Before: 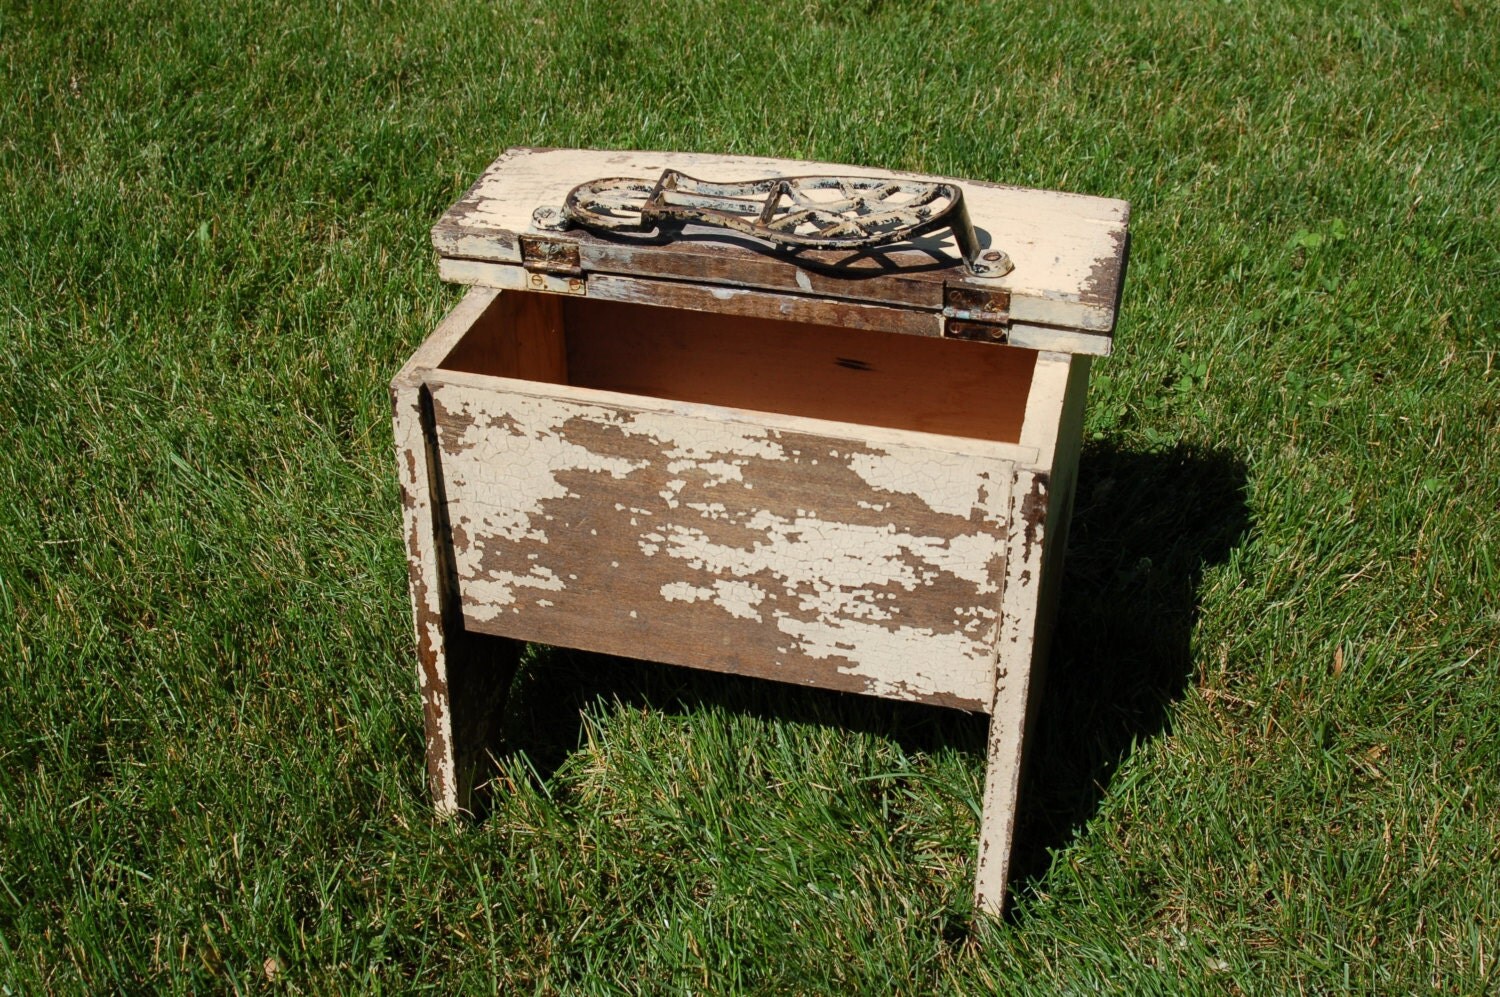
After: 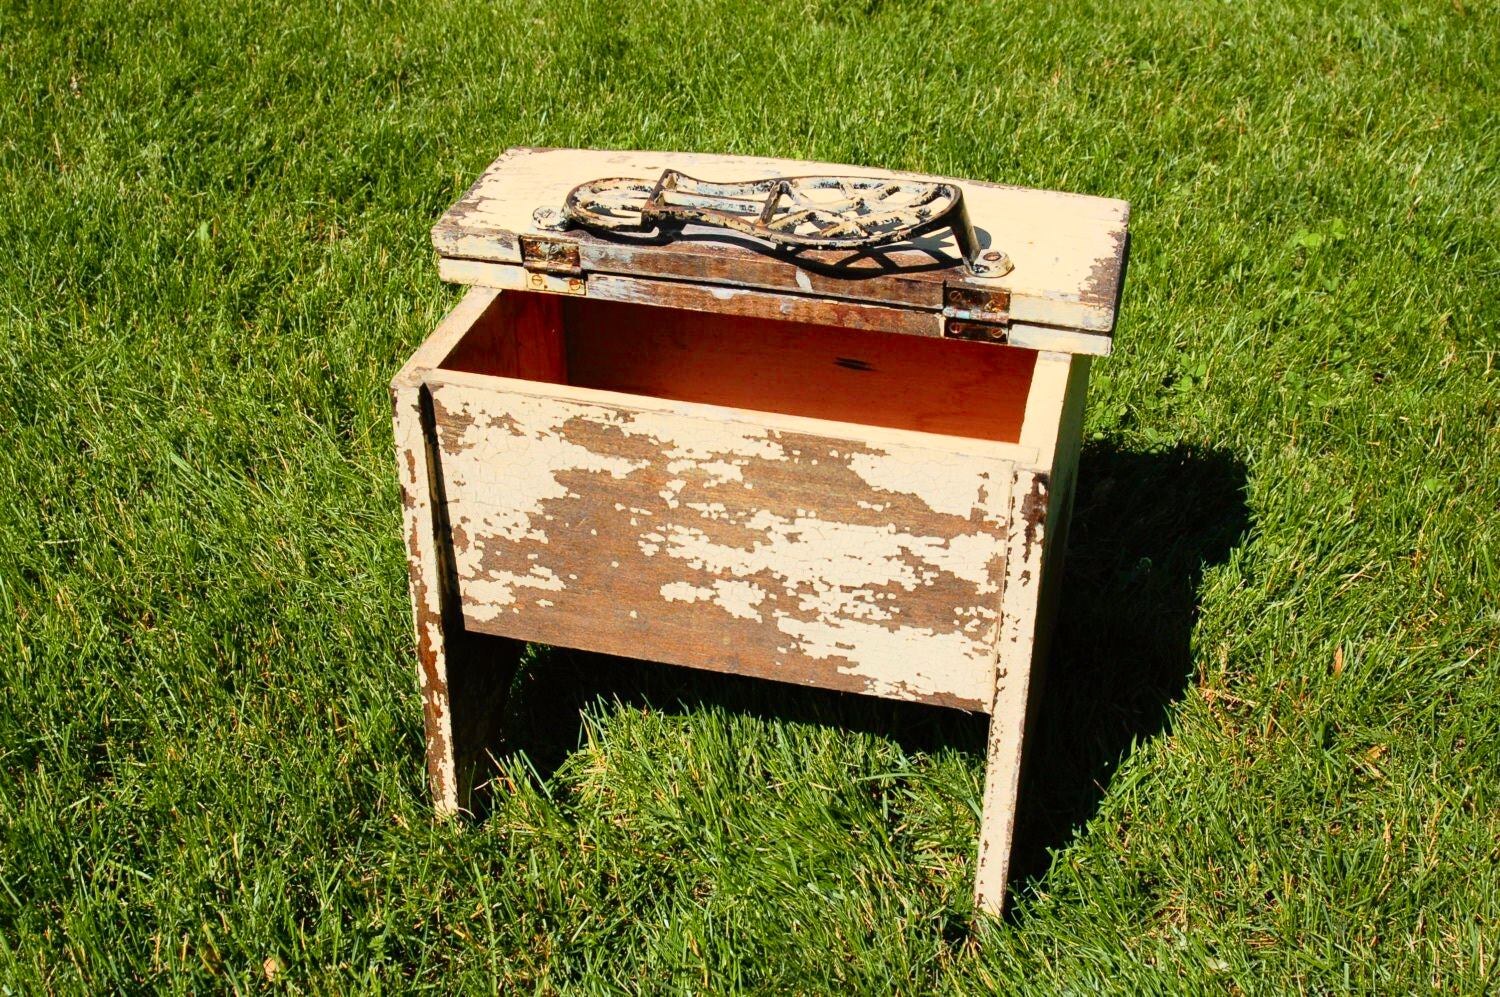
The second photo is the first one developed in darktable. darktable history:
tone curve: curves: ch0 [(0, 0.005) (0.103, 0.097) (0.18, 0.22) (0.378, 0.482) (0.504, 0.631) (0.663, 0.801) (0.834, 0.914) (1, 0.971)]; ch1 [(0, 0) (0.172, 0.123) (0.324, 0.253) (0.396, 0.388) (0.478, 0.461) (0.499, 0.498) (0.522, 0.528) (0.604, 0.692) (0.704, 0.818) (1, 1)]; ch2 [(0, 0) (0.411, 0.424) (0.496, 0.5) (0.515, 0.519) (0.555, 0.585) (0.628, 0.703) (1, 1)], color space Lab, independent channels, preserve colors none
shadows and highlights: white point adjustment 1, soften with gaussian
